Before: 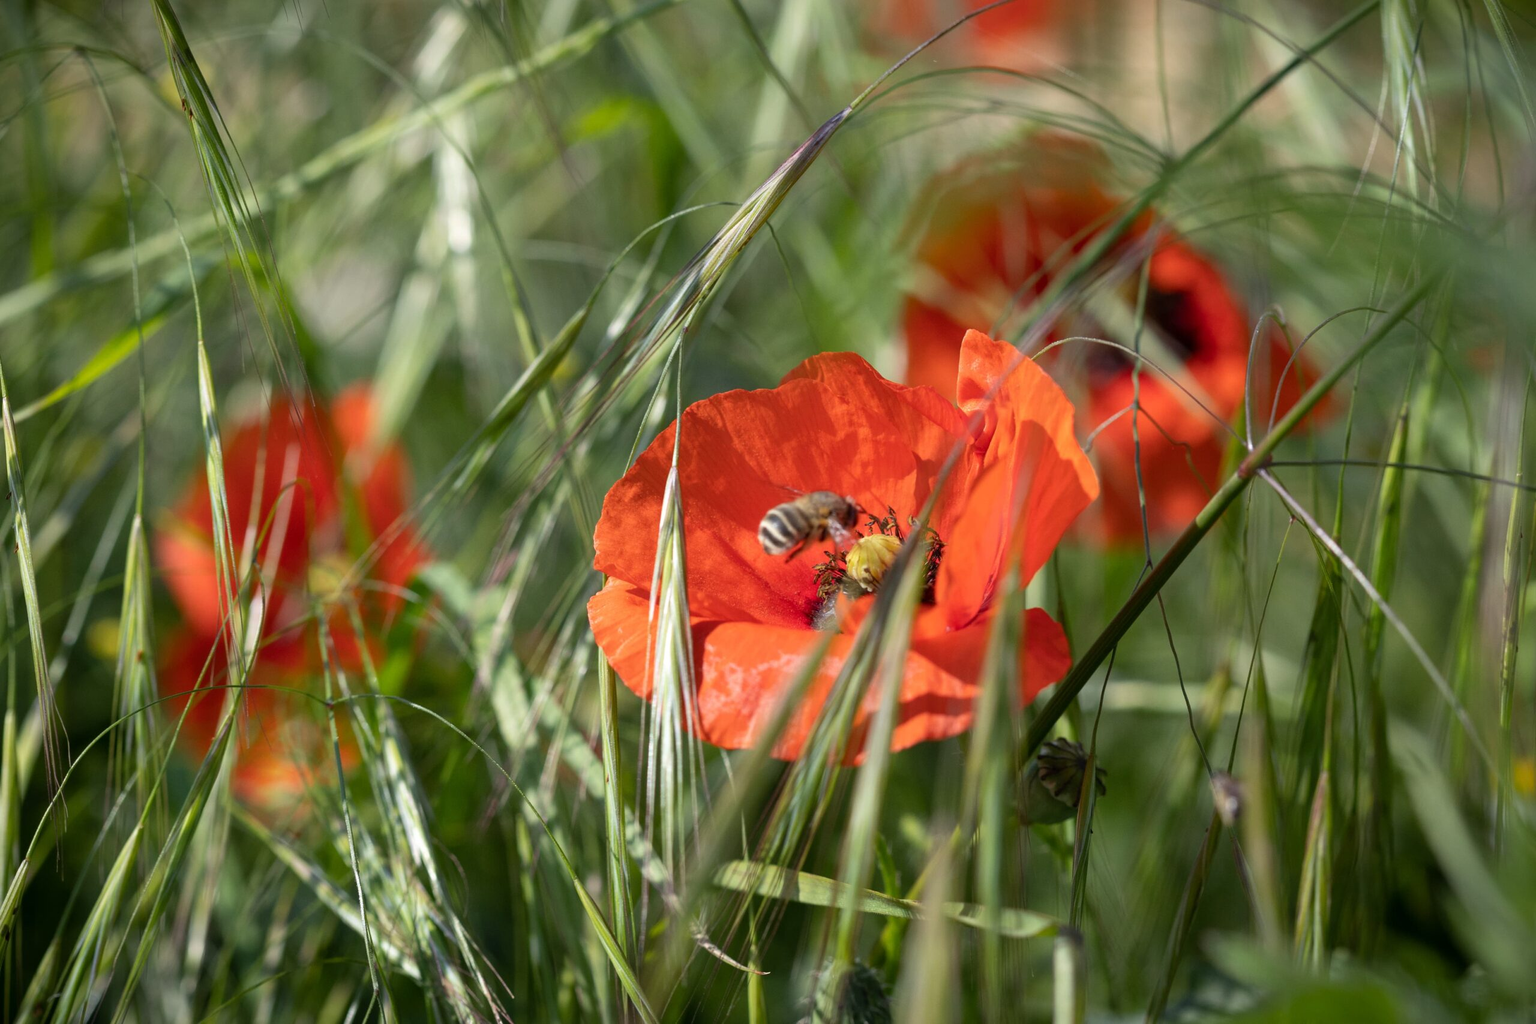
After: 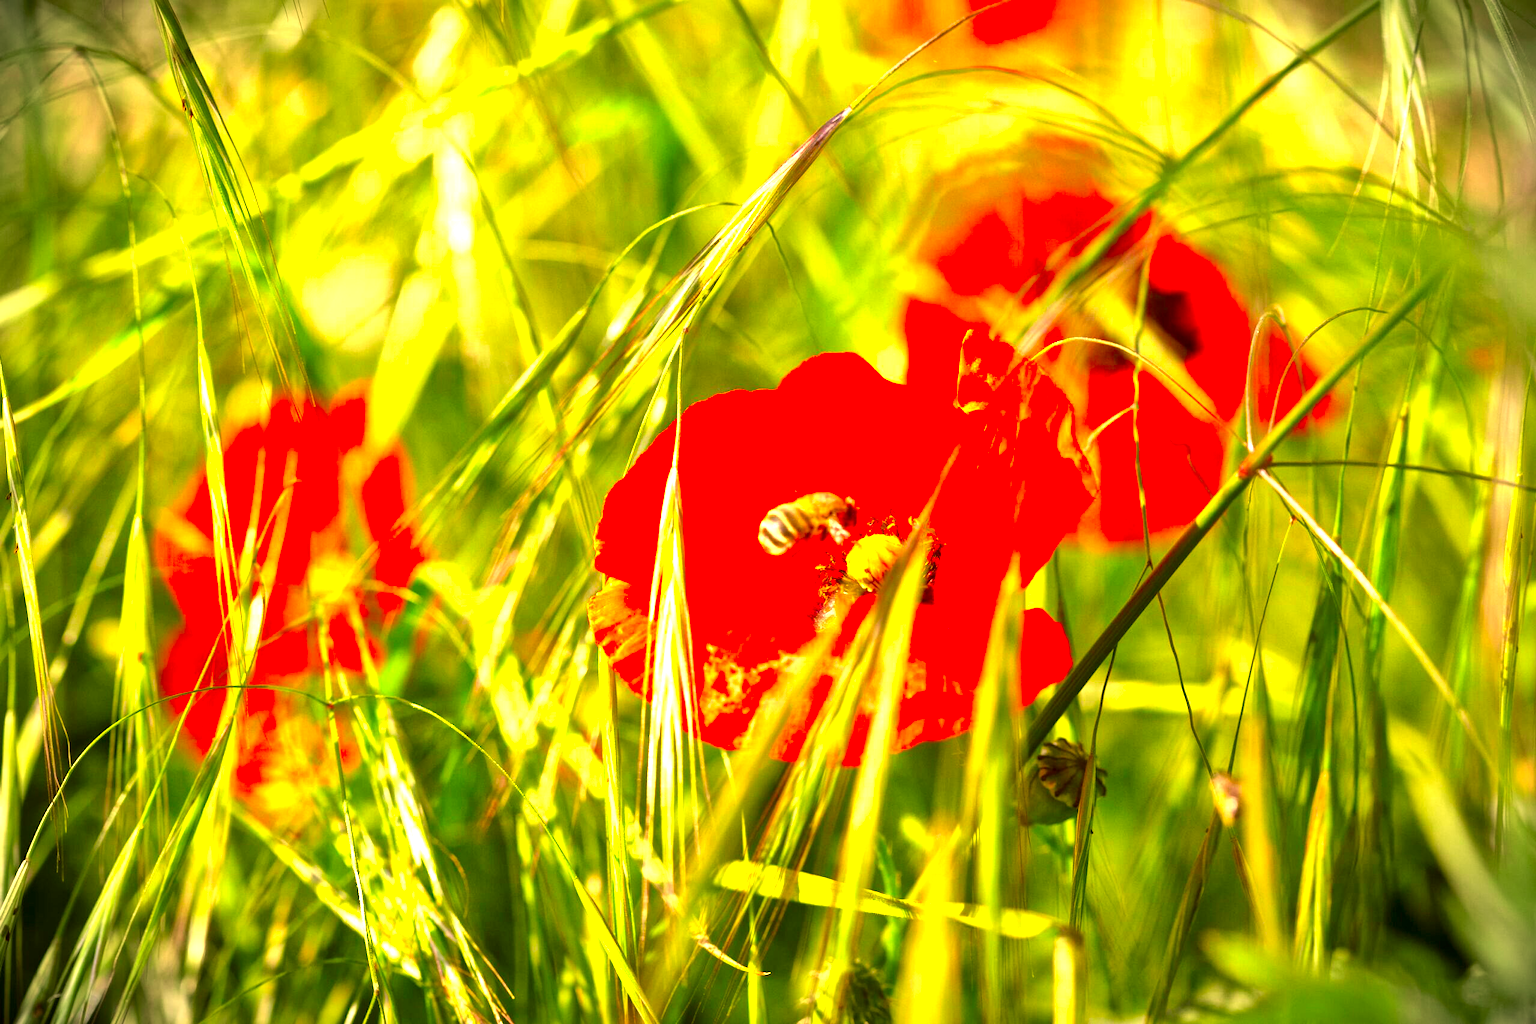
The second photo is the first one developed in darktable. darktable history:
color correction: highlights a* 10.43, highlights b* 29.8, shadows a* 2.79, shadows b* 17.7, saturation 1.73
local contrast: mode bilateral grid, contrast 20, coarseness 51, detail 139%, midtone range 0.2
vignetting: fall-off start 88.9%, fall-off radius 44.34%, width/height ratio 1.166
exposure: black level correction 0, exposure 1.871 EV, compensate highlight preservation false
